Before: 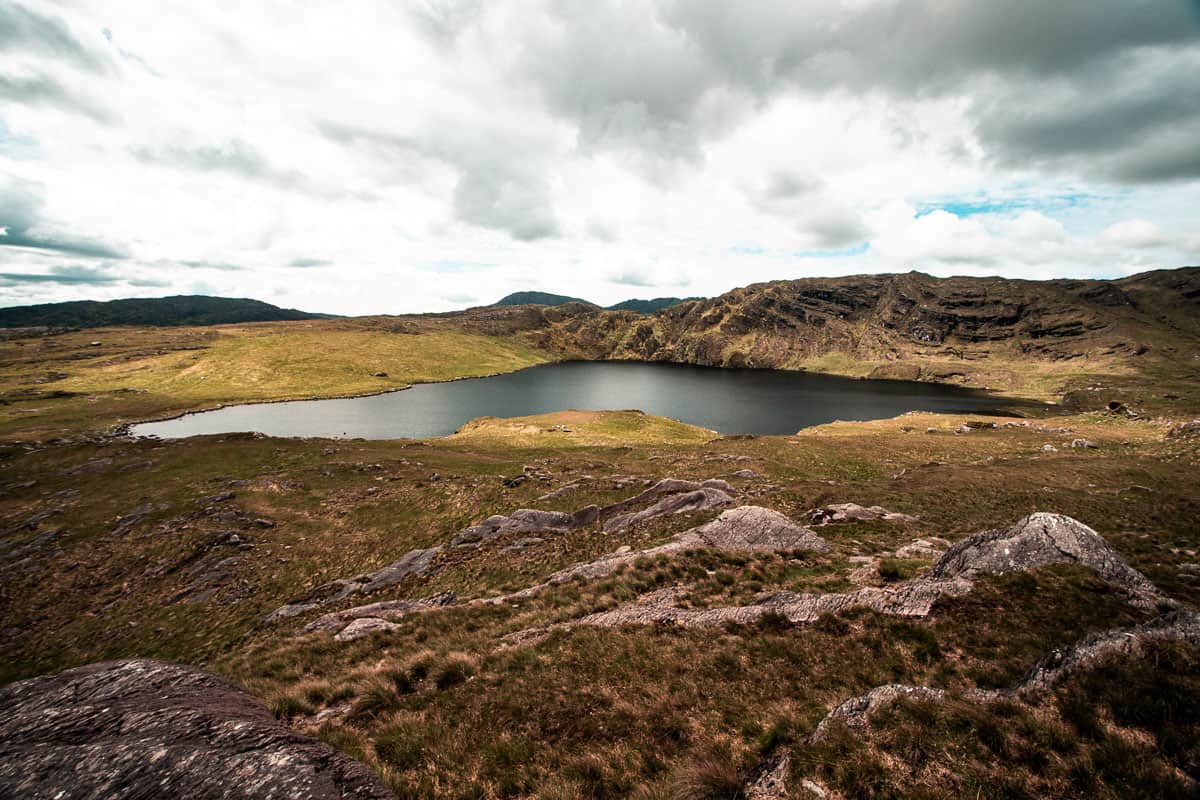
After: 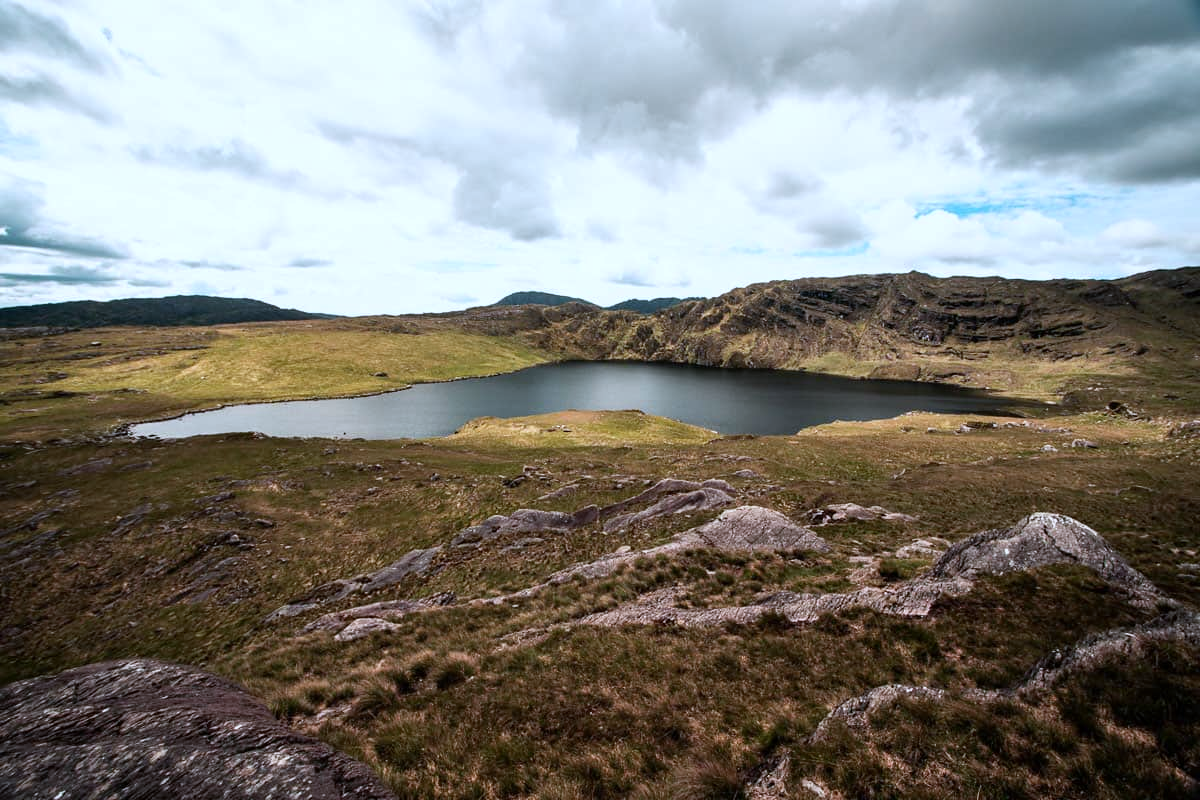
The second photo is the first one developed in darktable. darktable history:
exposure: exposure 0 EV, compensate highlight preservation false
white balance: red 0.931, blue 1.11
